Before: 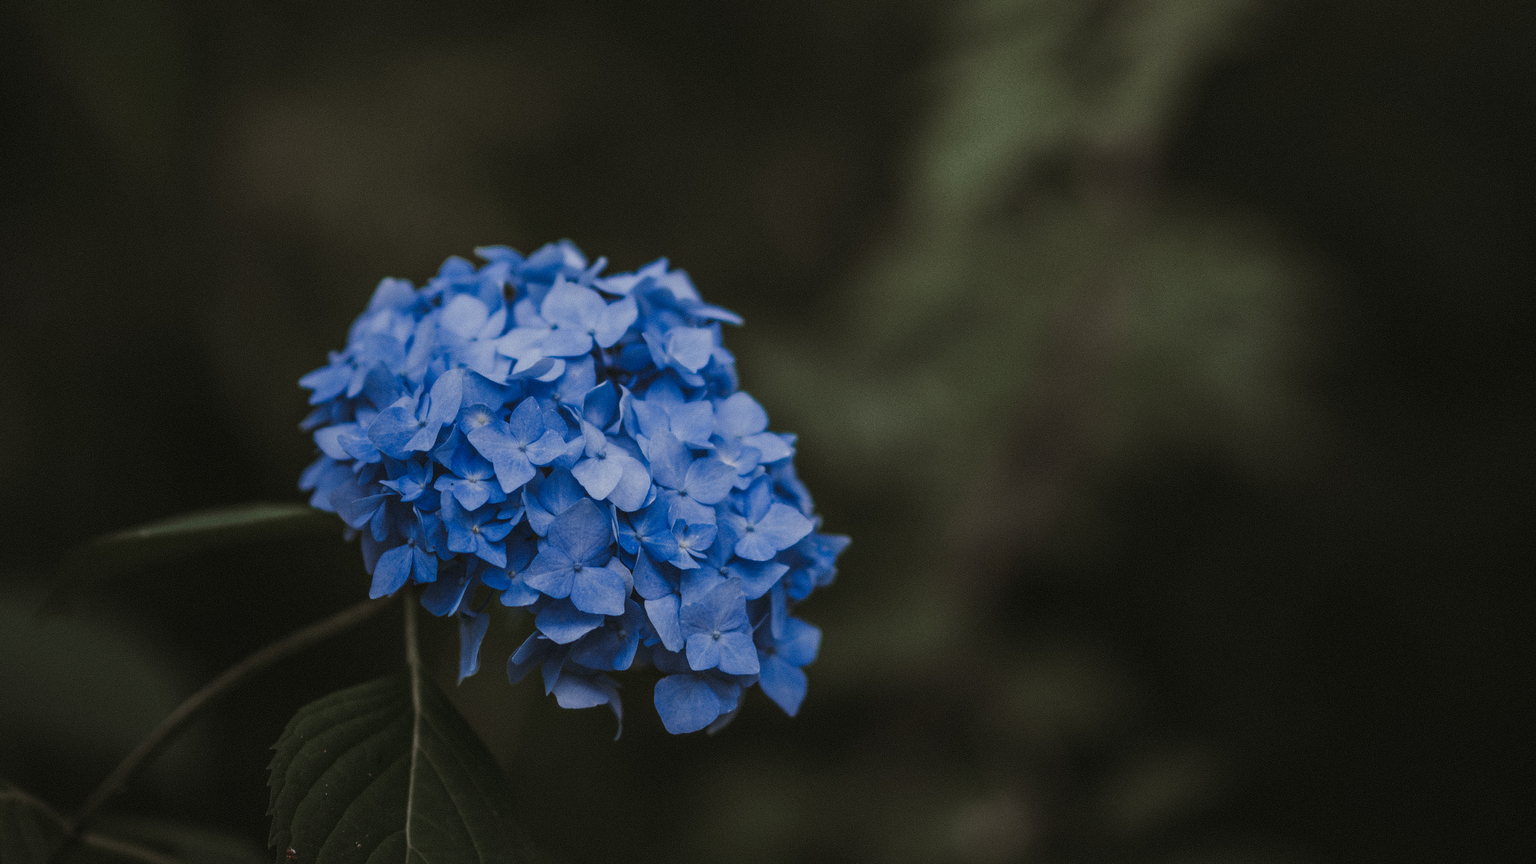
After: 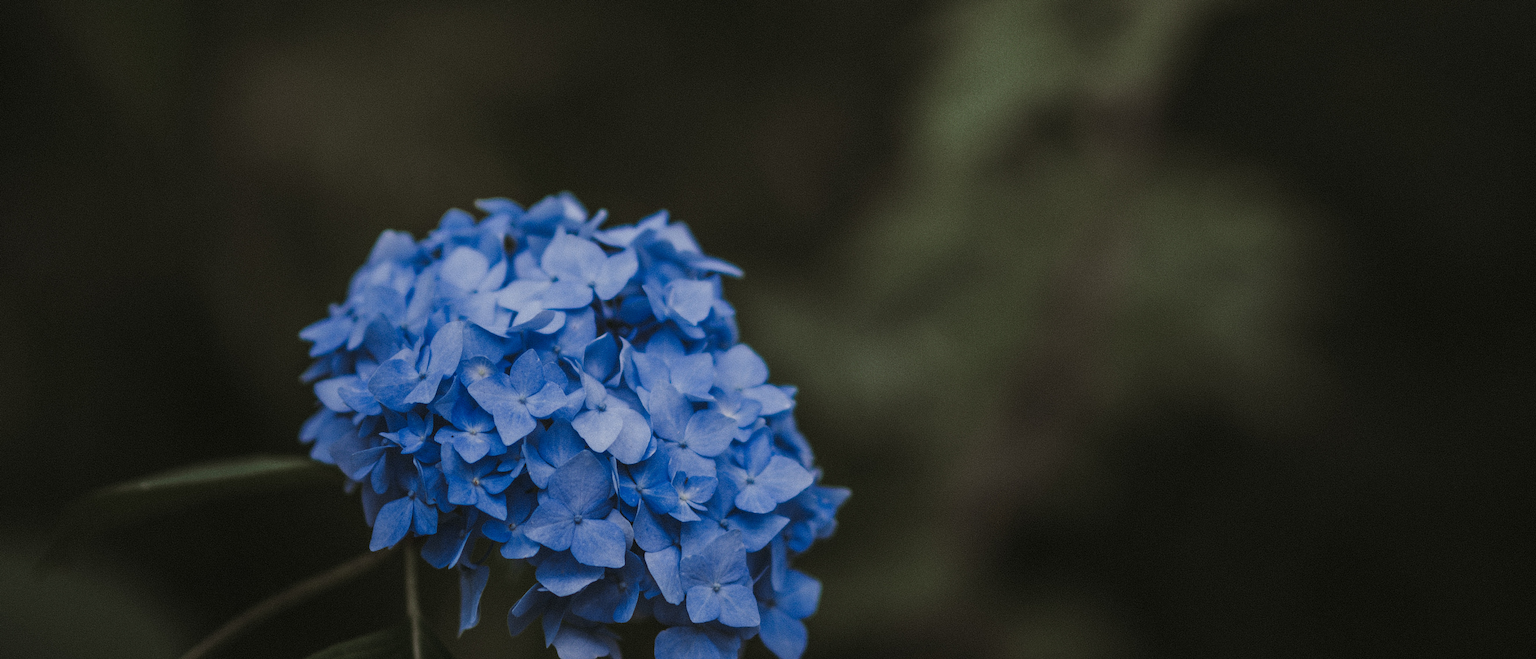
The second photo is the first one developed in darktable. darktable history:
crop: top 5.595%, bottom 18.106%
